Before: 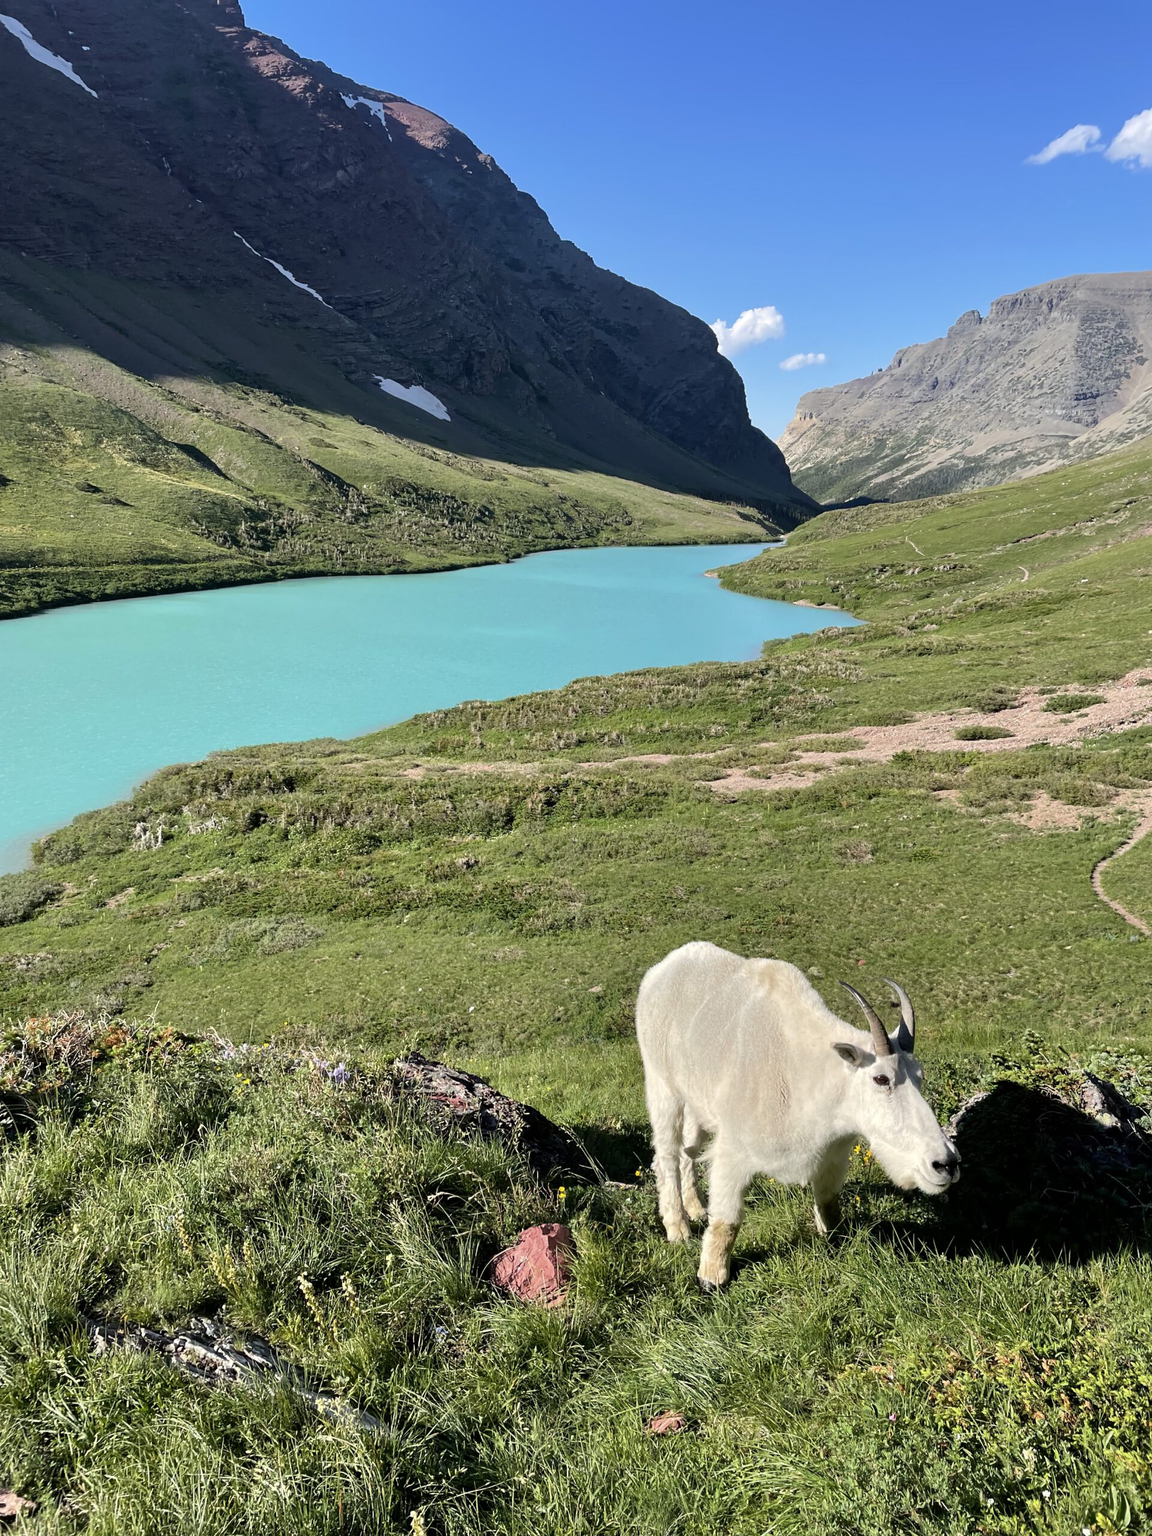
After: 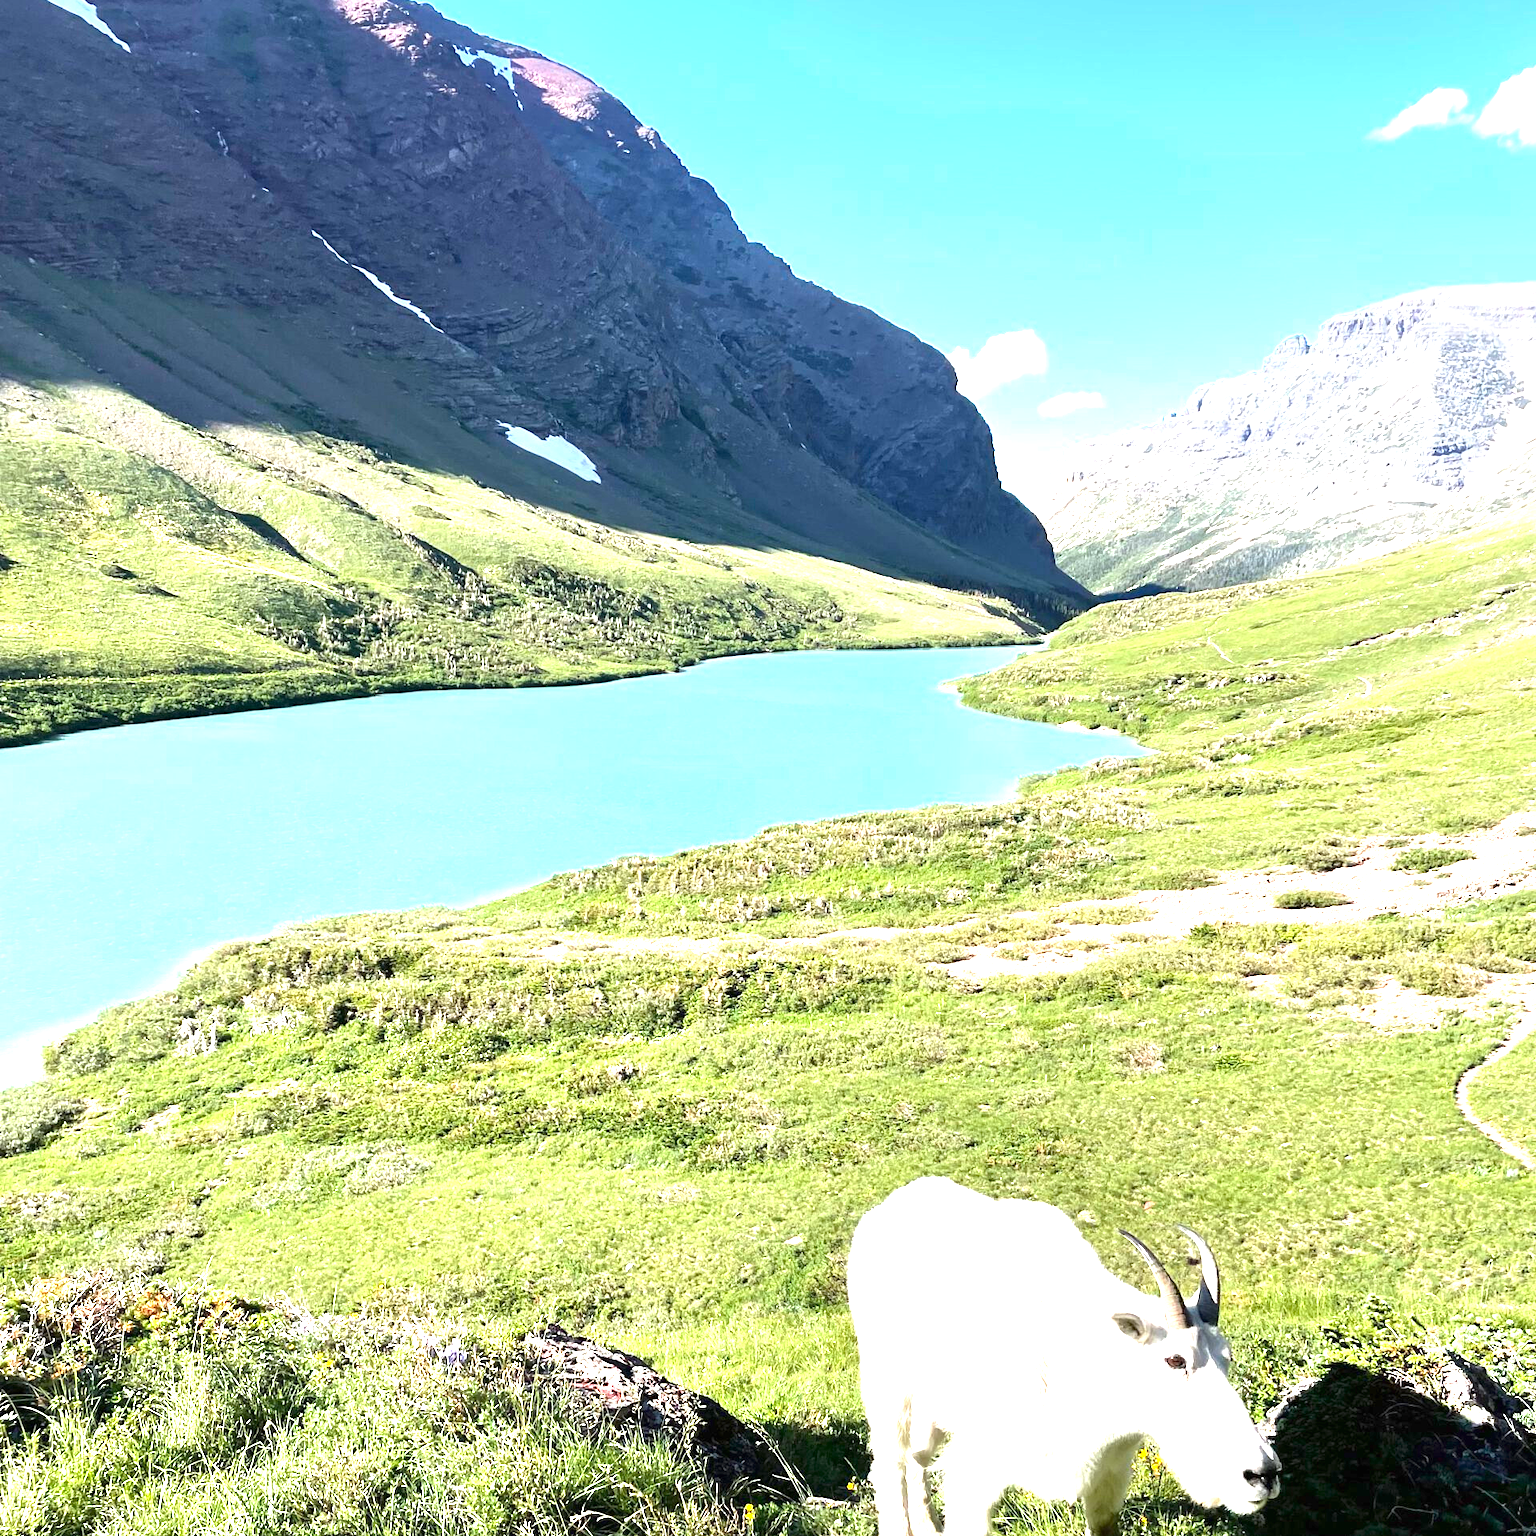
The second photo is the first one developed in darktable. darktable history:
white balance: red 0.988, blue 1.017
crop: top 3.857%, bottom 21.132%
exposure: black level correction 0, exposure 1.9 EV, compensate highlight preservation false
